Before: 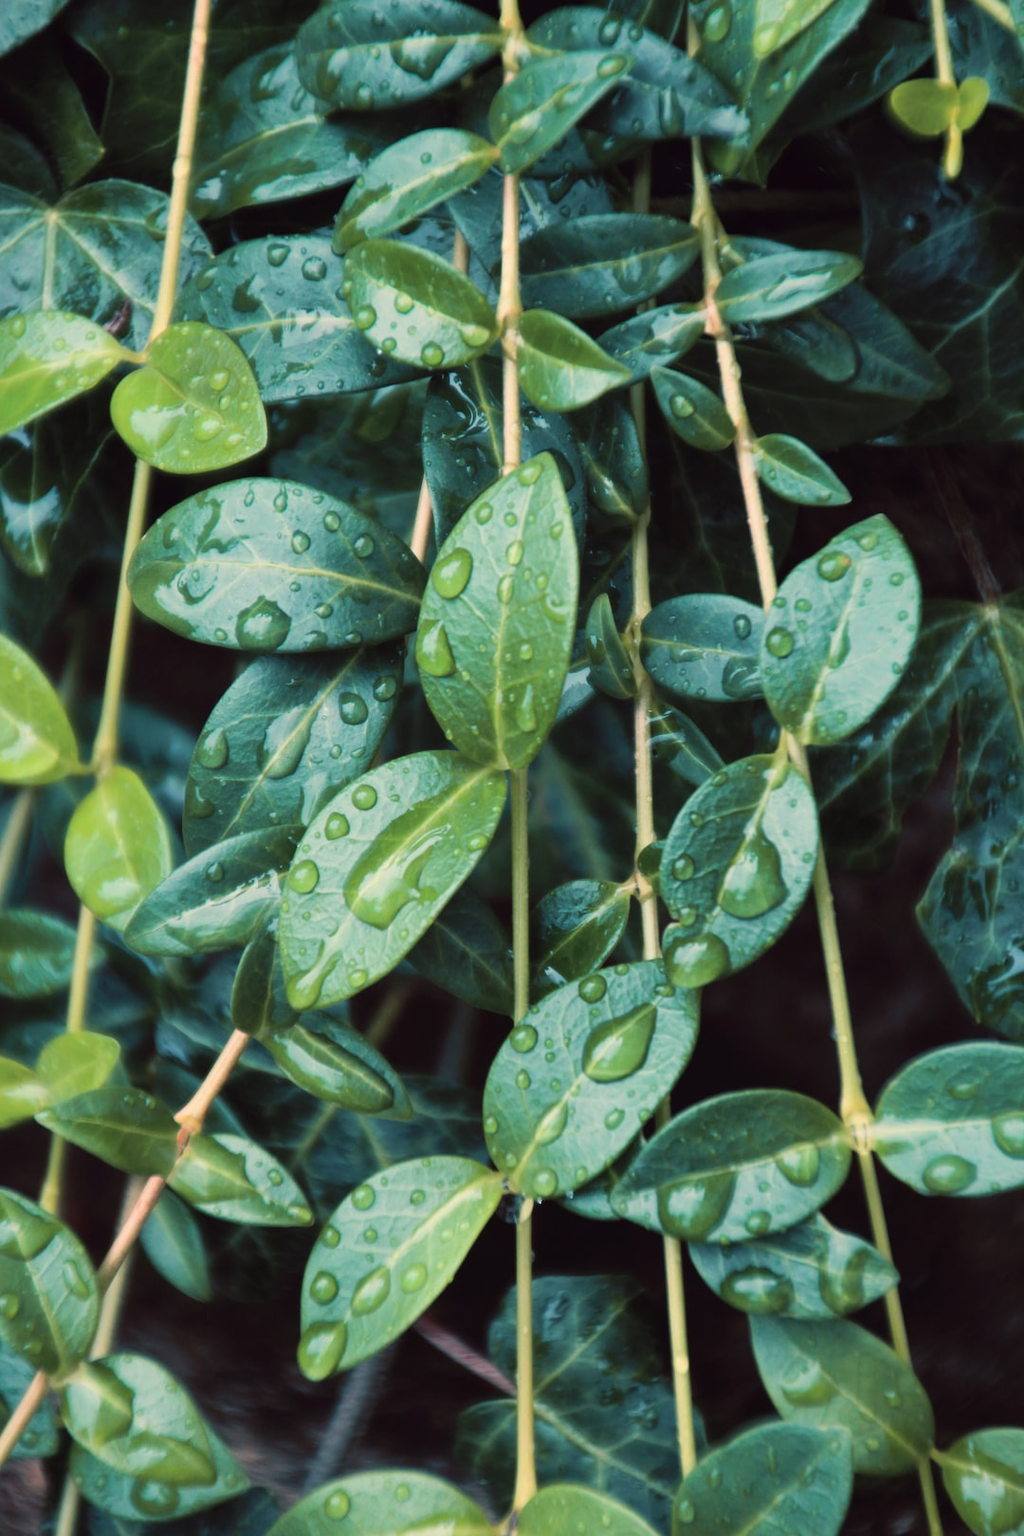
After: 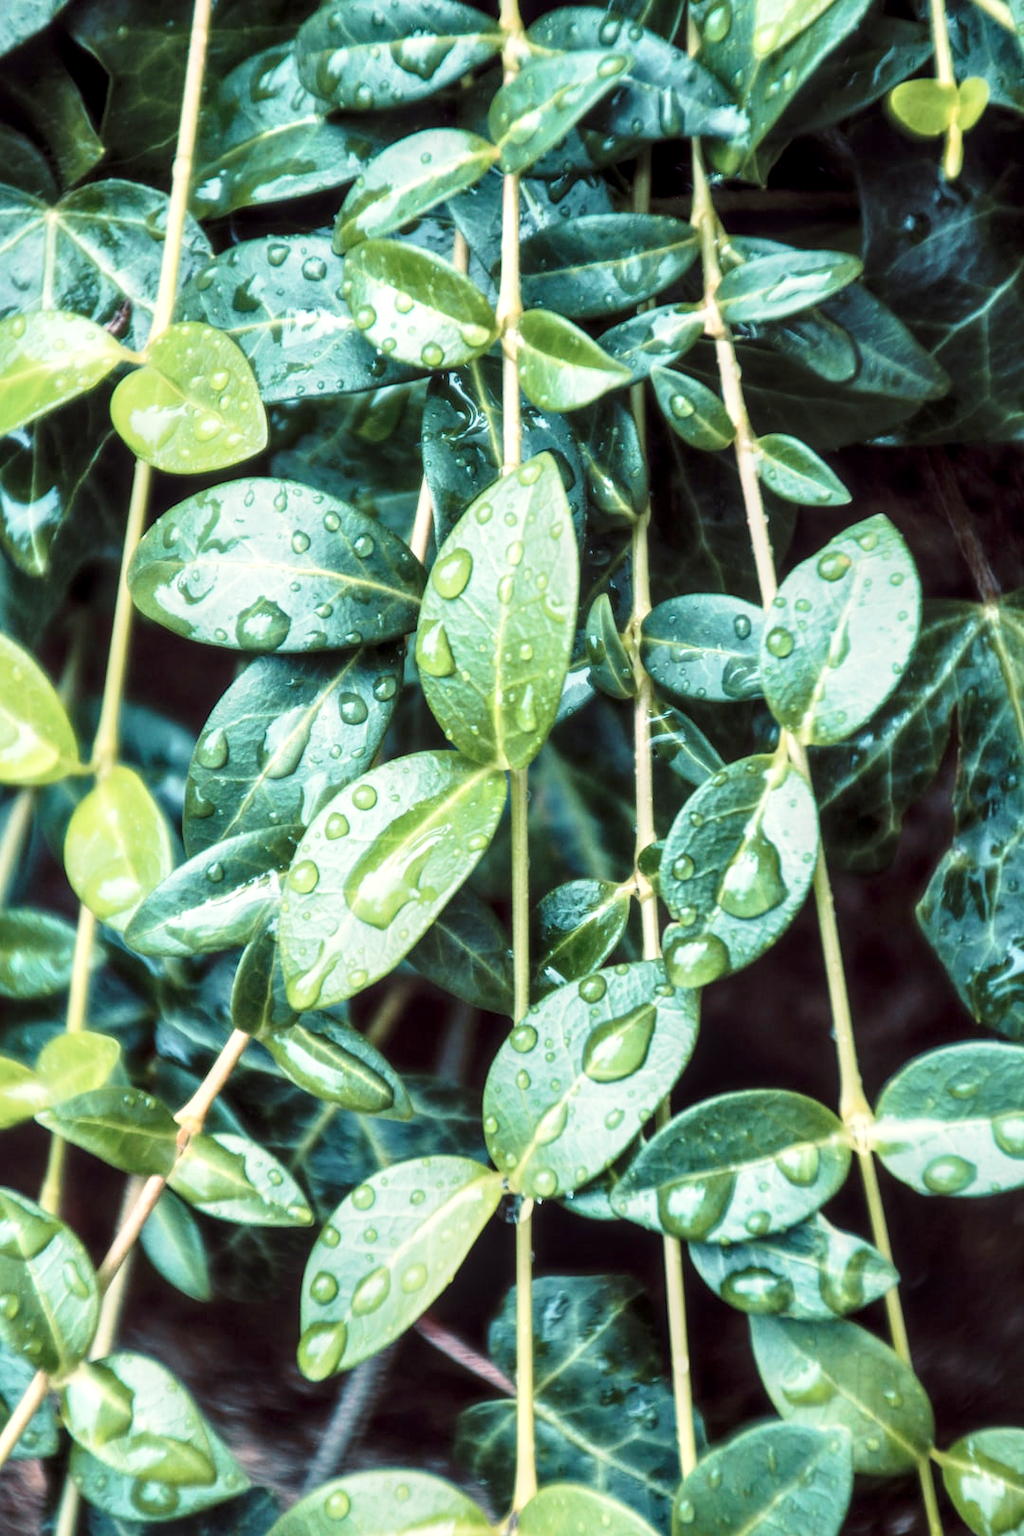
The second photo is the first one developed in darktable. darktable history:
base curve: curves: ch0 [(0, 0) (0.005, 0.002) (0.15, 0.3) (0.4, 0.7) (0.75, 0.95) (1, 1)], preserve colors none
tone equalizer: edges refinement/feathering 500, mask exposure compensation -1.57 EV, preserve details no
local contrast: detail 142%
haze removal: strength -0.106, compatibility mode true, adaptive false
exposure: exposure 0.201 EV, compensate exposure bias true, compensate highlight preservation false
